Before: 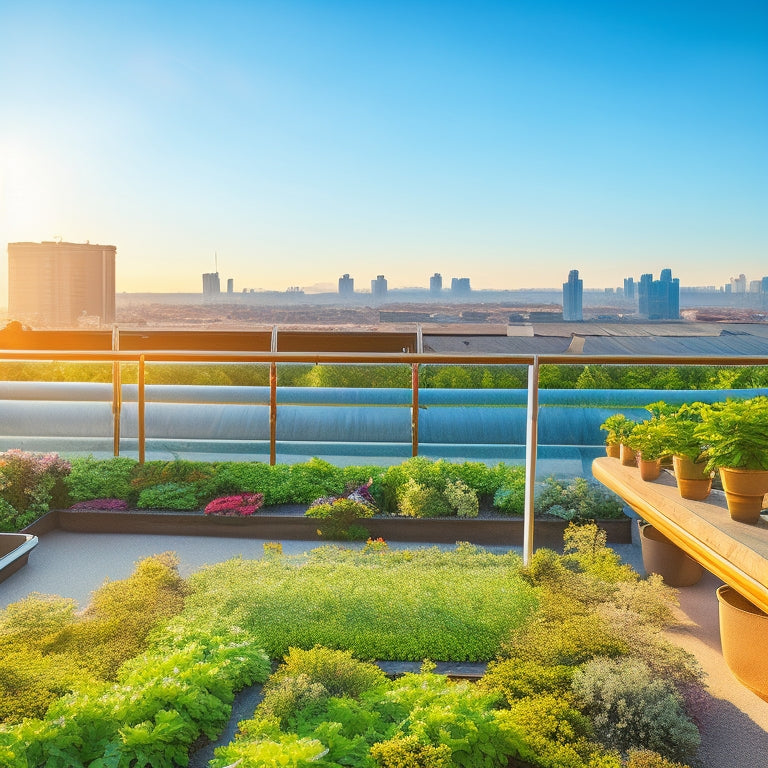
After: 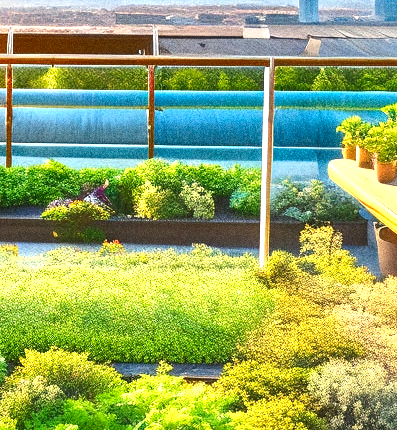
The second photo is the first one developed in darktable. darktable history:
exposure: black level correction 0, exposure 1.1 EV, compensate exposure bias true, compensate highlight preservation false
crop: left 34.479%, top 38.822%, right 13.718%, bottom 5.172%
shadows and highlights: radius 264.75, soften with gaussian
grain: coarseness 0.09 ISO, strength 40%
